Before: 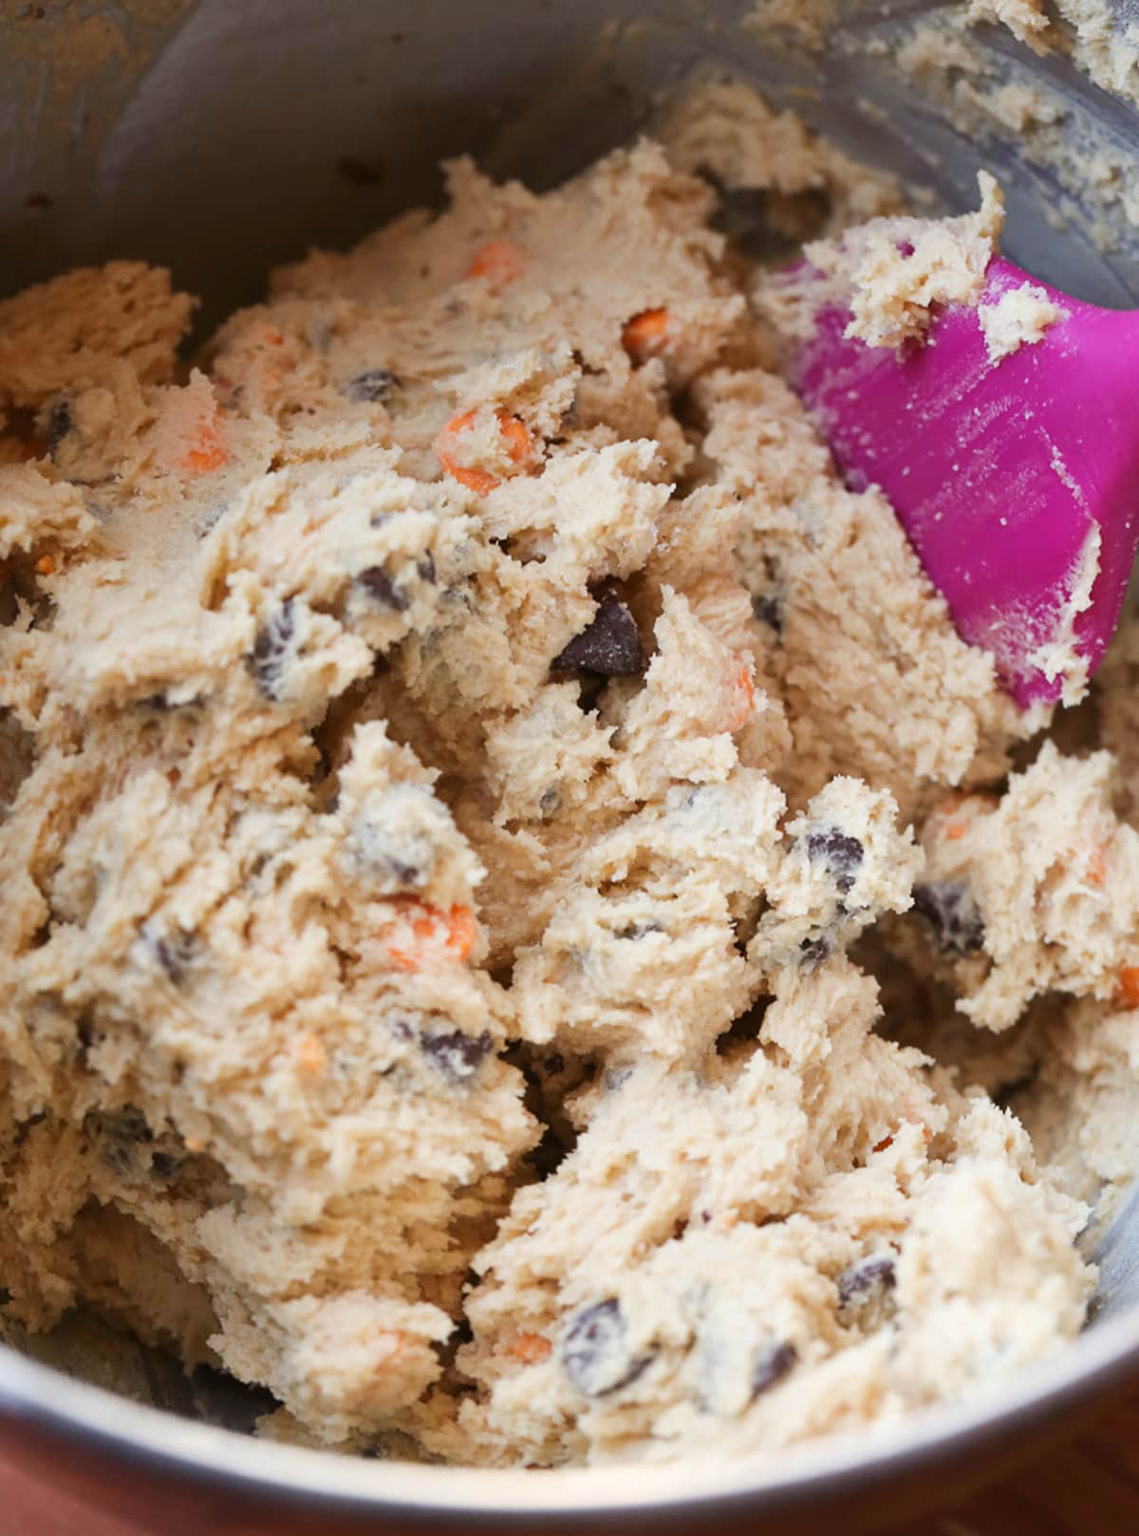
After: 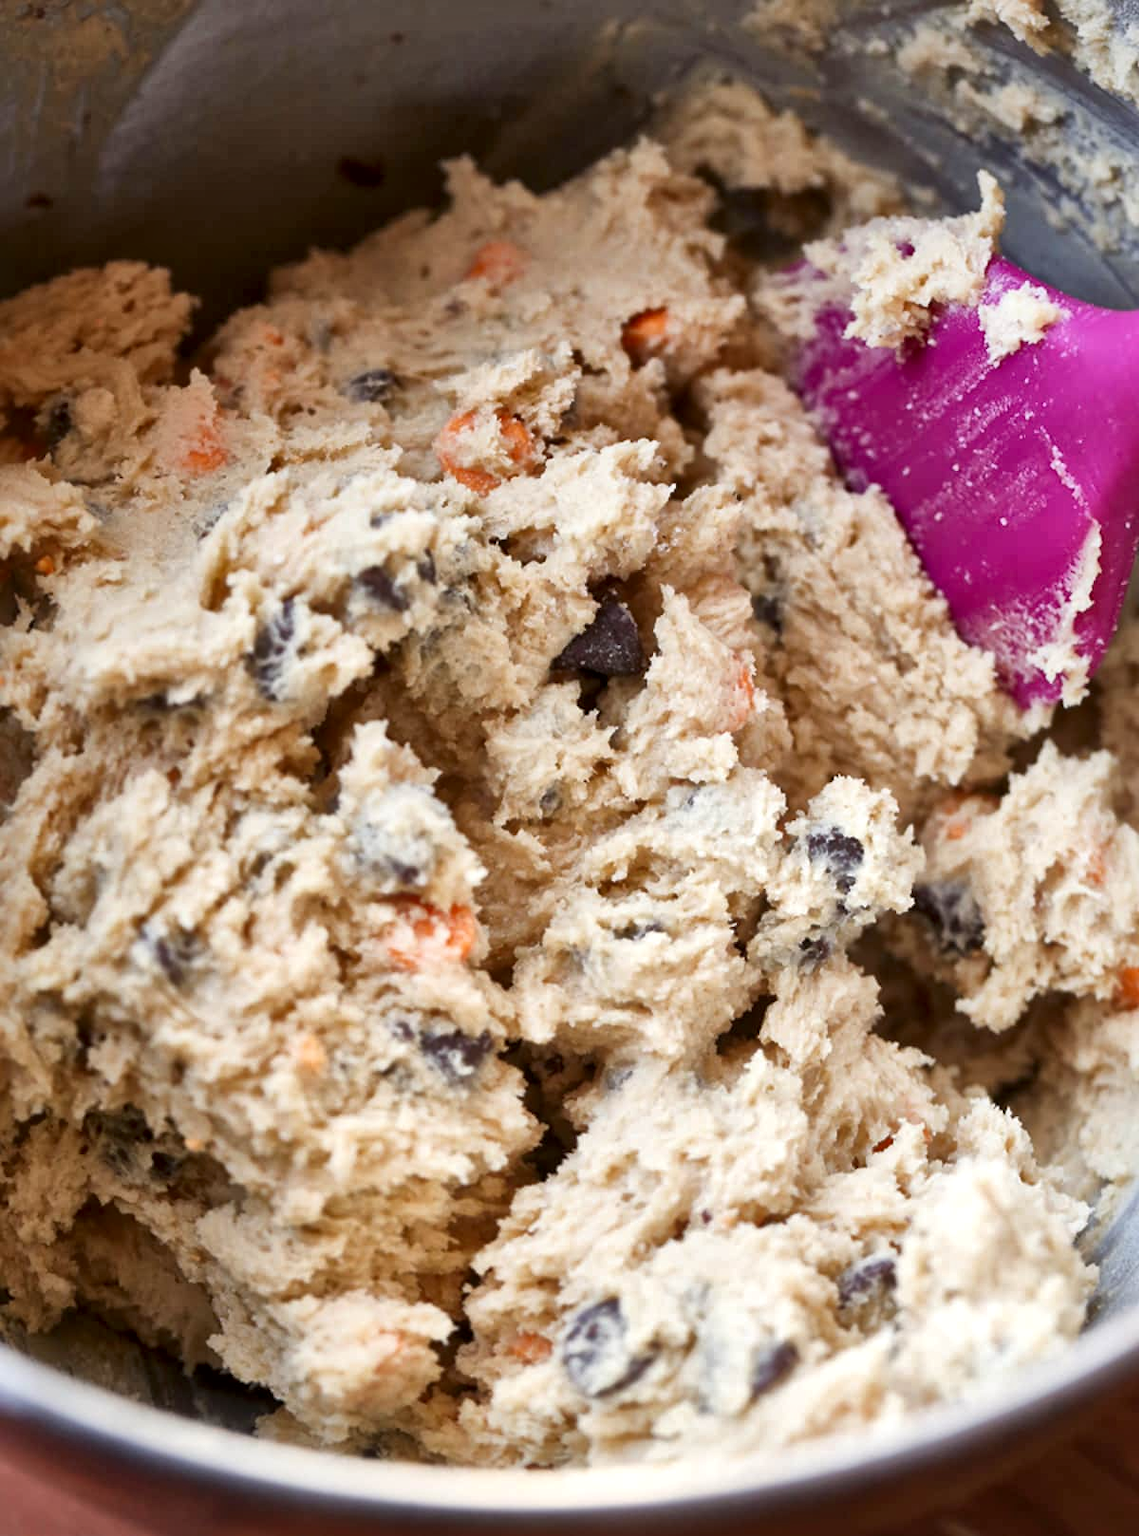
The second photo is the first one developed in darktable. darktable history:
local contrast: mode bilateral grid, contrast 20, coarseness 51, detail 179%, midtone range 0.2
